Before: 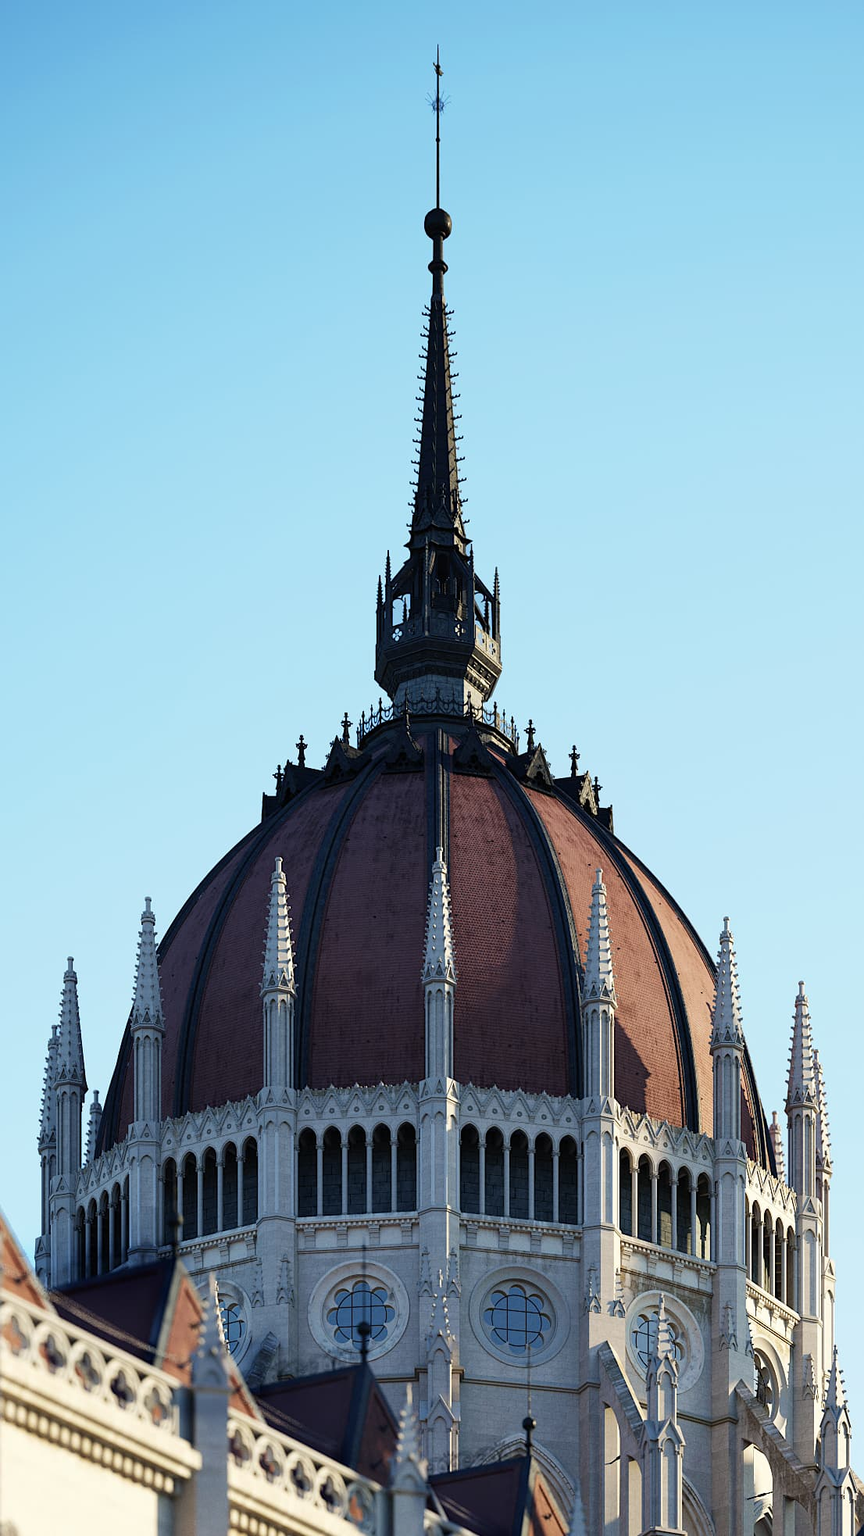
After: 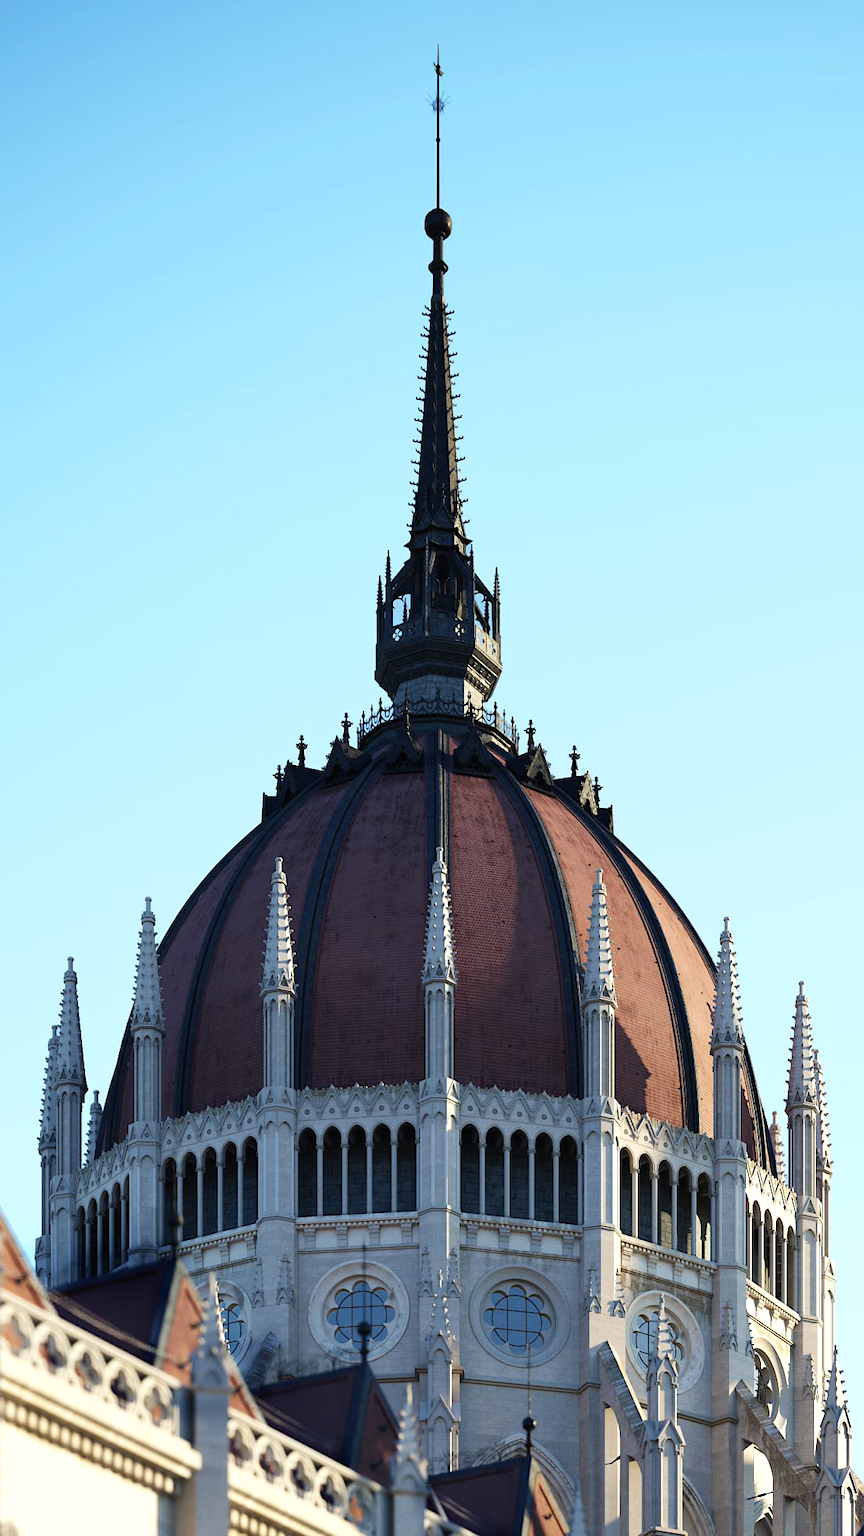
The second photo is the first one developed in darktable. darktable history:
contrast equalizer: y [[0.5 ×4, 0.467, 0.376], [0.5 ×6], [0.5 ×6], [0 ×6], [0 ×6]]
exposure: exposure 0.236 EV, compensate highlight preservation false
